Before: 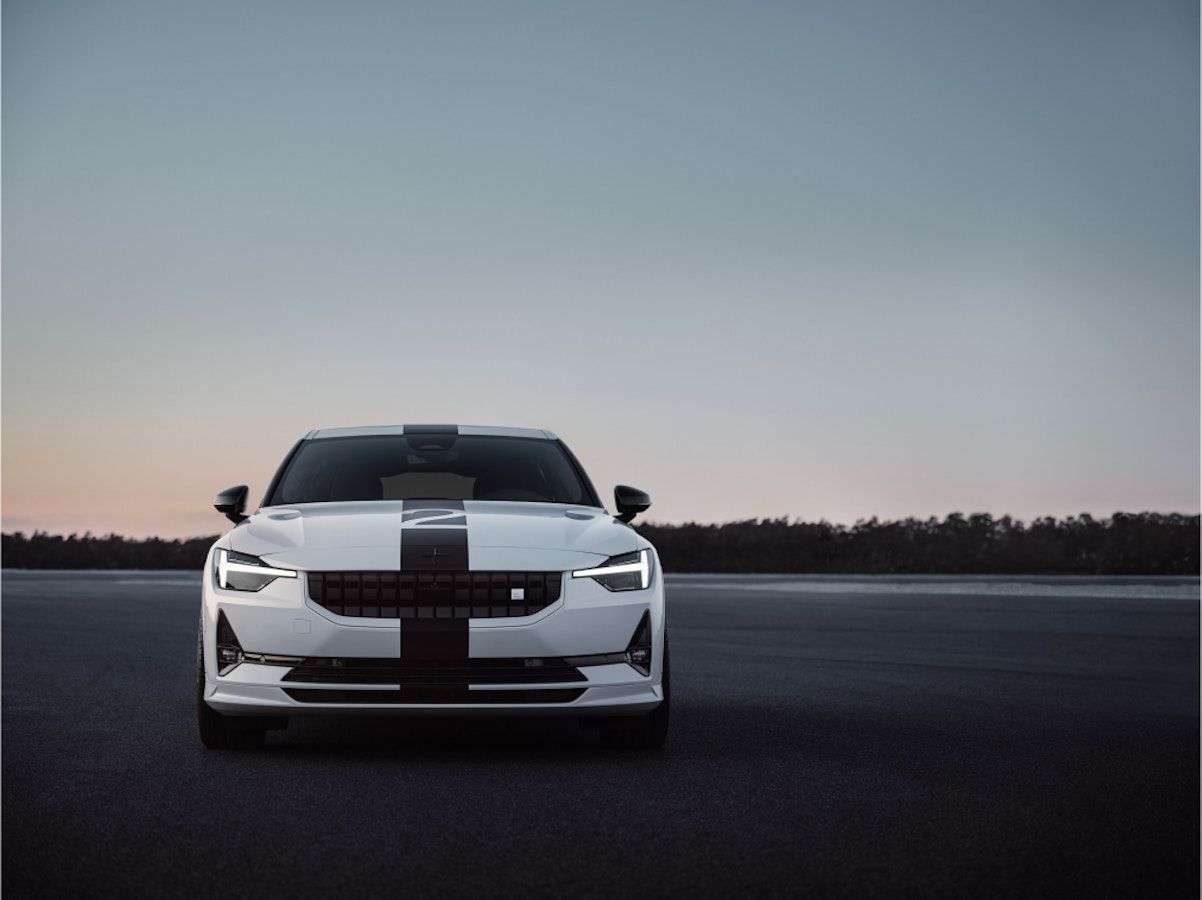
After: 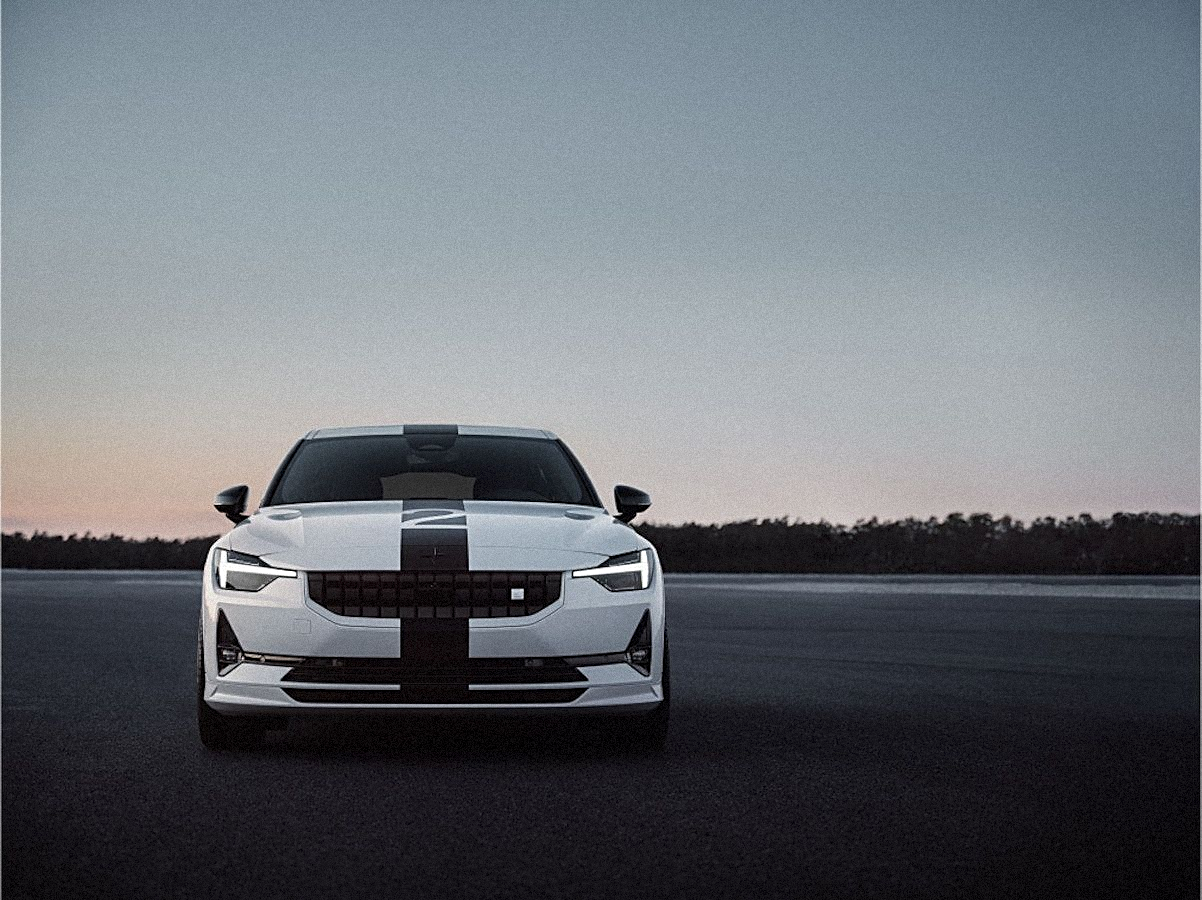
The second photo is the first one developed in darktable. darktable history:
sharpen: on, module defaults
grain: mid-tones bias 0%
